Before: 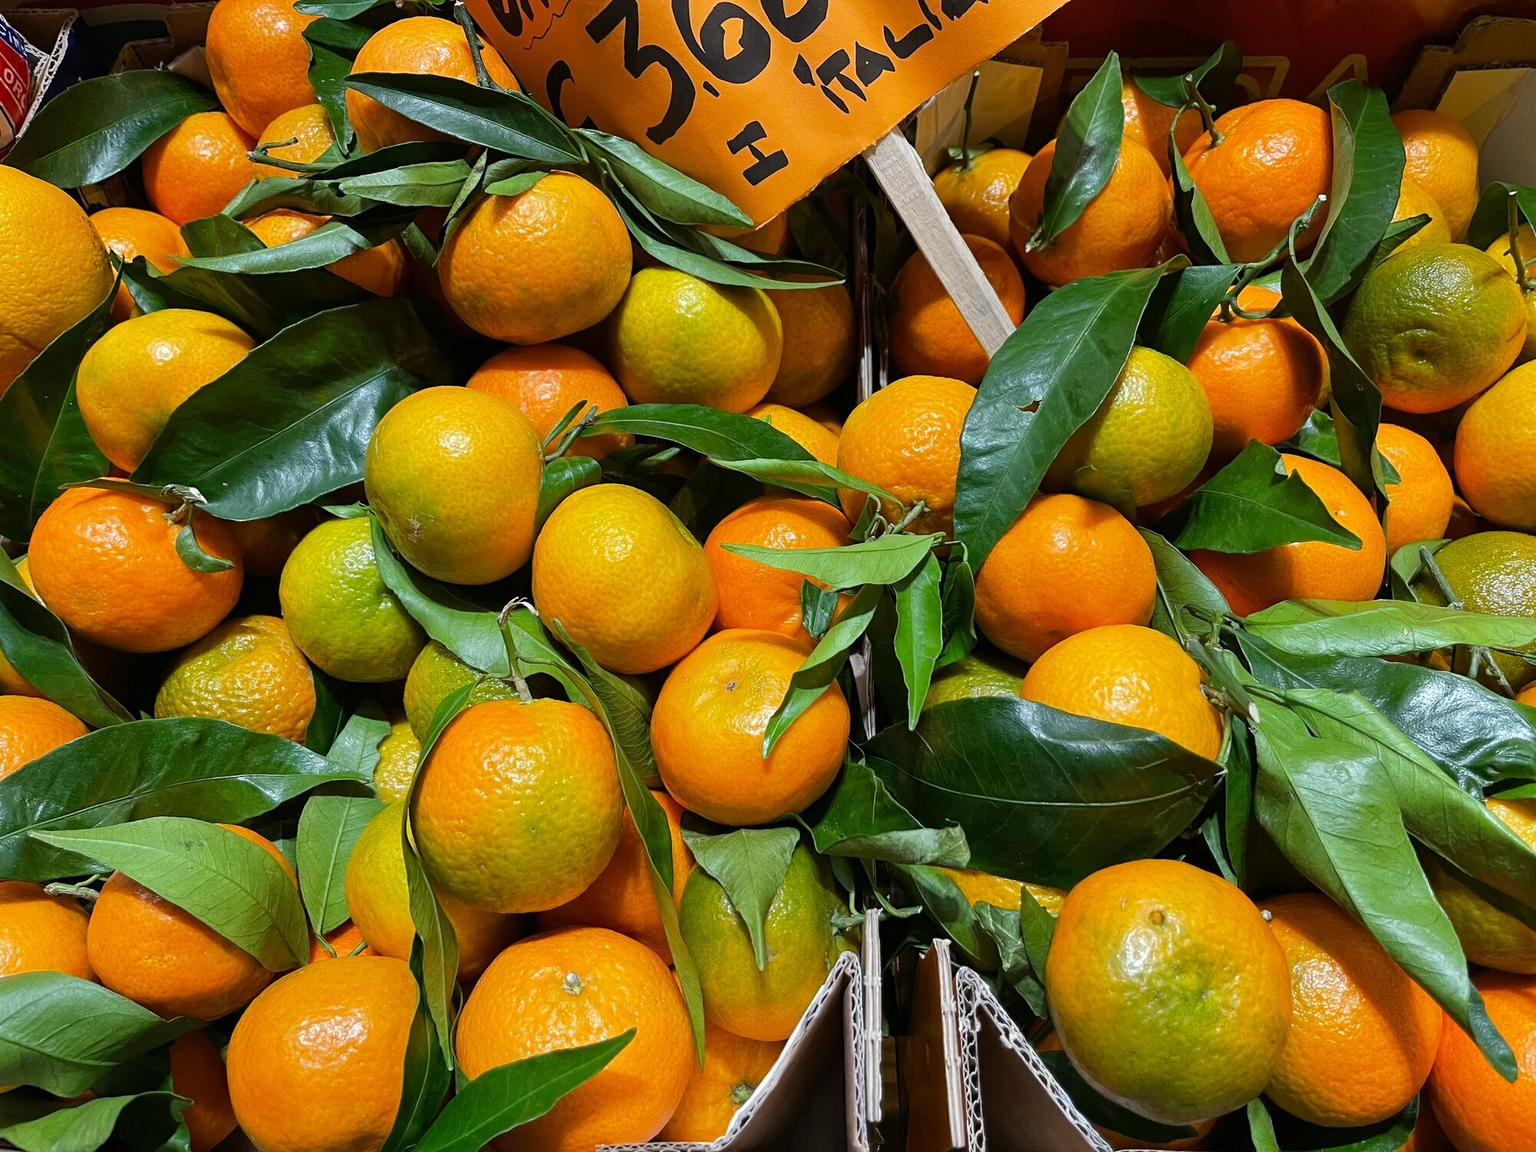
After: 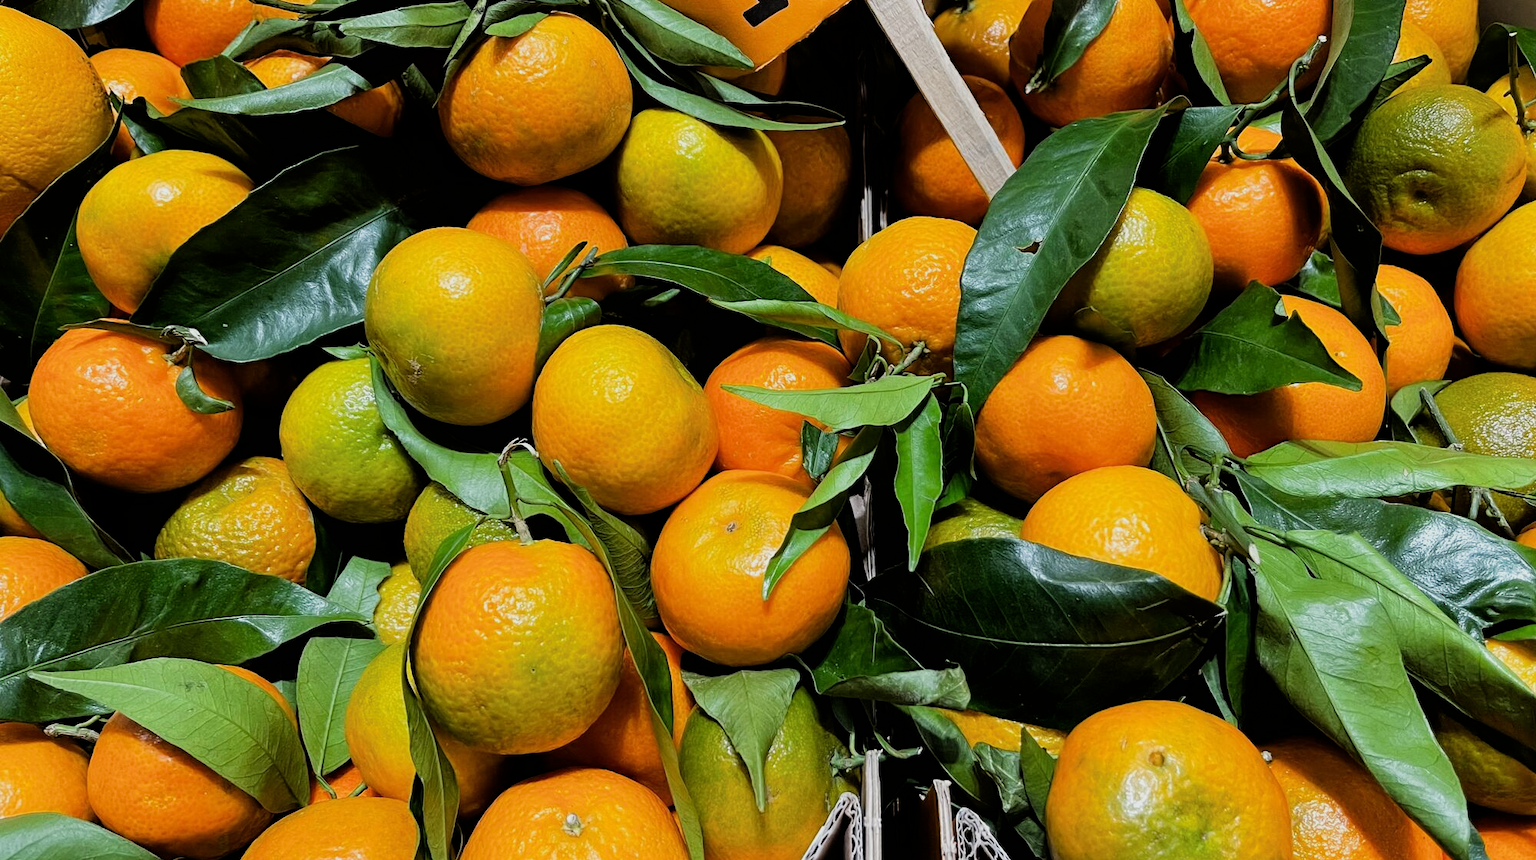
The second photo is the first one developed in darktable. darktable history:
filmic rgb: black relative exposure -5.1 EV, white relative exposure 3.56 EV, hardness 3.17, contrast 1.194, highlights saturation mix -49.17%
crop: top 13.818%, bottom 11.494%
